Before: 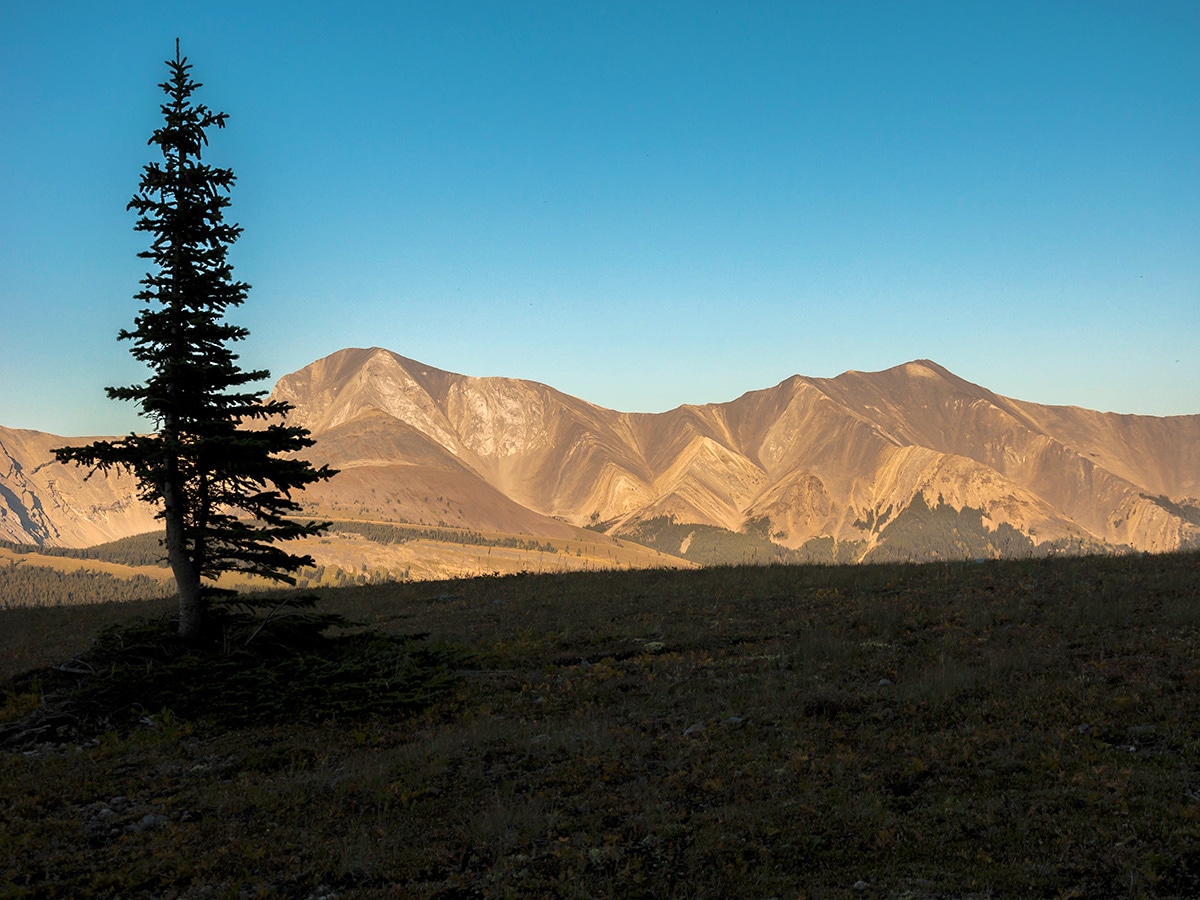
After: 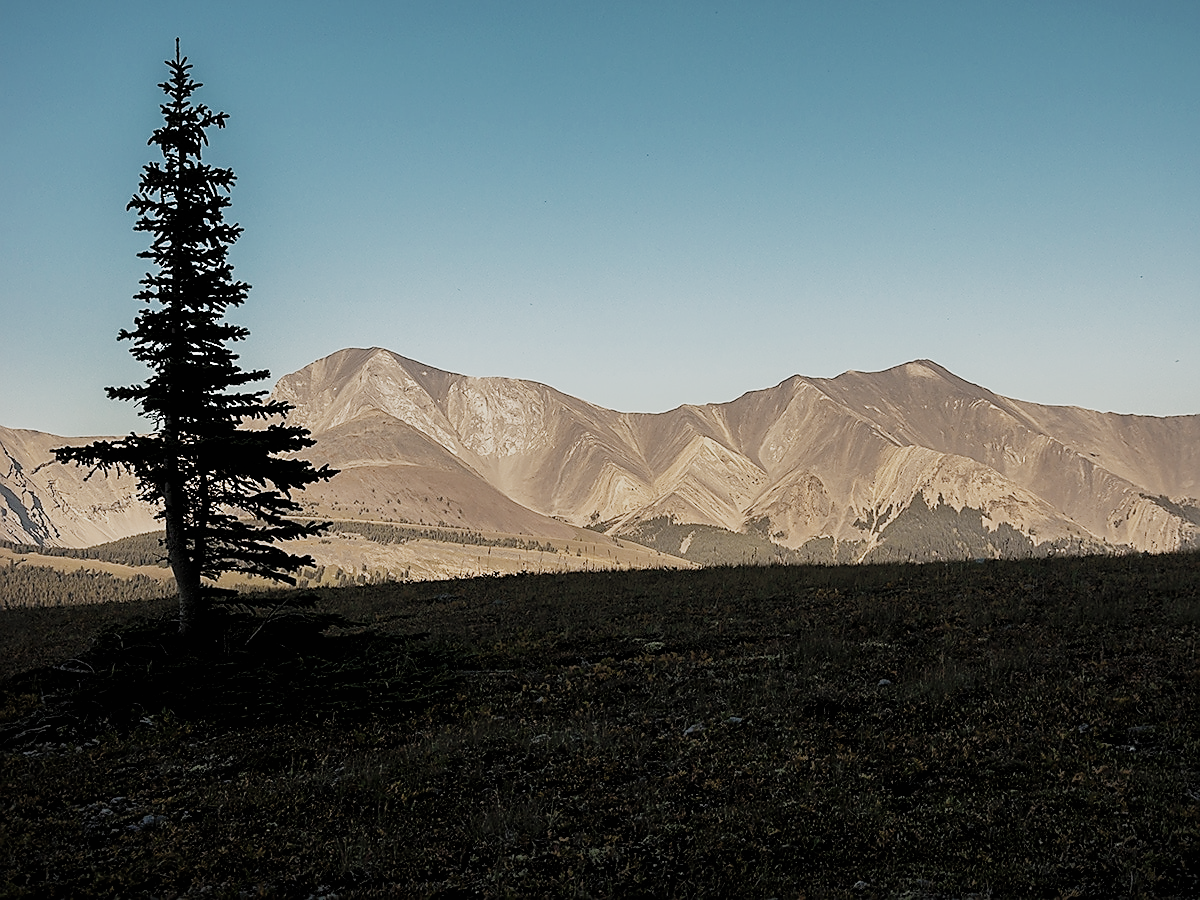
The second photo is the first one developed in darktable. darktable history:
contrast brightness saturation: contrast 0.095, saturation -0.376
sharpen: radius 1.425, amount 1.255, threshold 0.845
filmic rgb: black relative exposure -7.65 EV, white relative exposure 4.56 EV, hardness 3.61, contrast 1.054, preserve chrominance no, color science v4 (2020), iterations of high-quality reconstruction 0, contrast in shadows soft
shadows and highlights: shadows 62.77, white point adjustment 0.452, highlights -34.59, compress 83.41%
contrast equalizer: octaves 7, y [[0.5, 0.5, 0.472, 0.5, 0.5, 0.5], [0.5 ×6], [0.5 ×6], [0 ×6], [0 ×6]]
